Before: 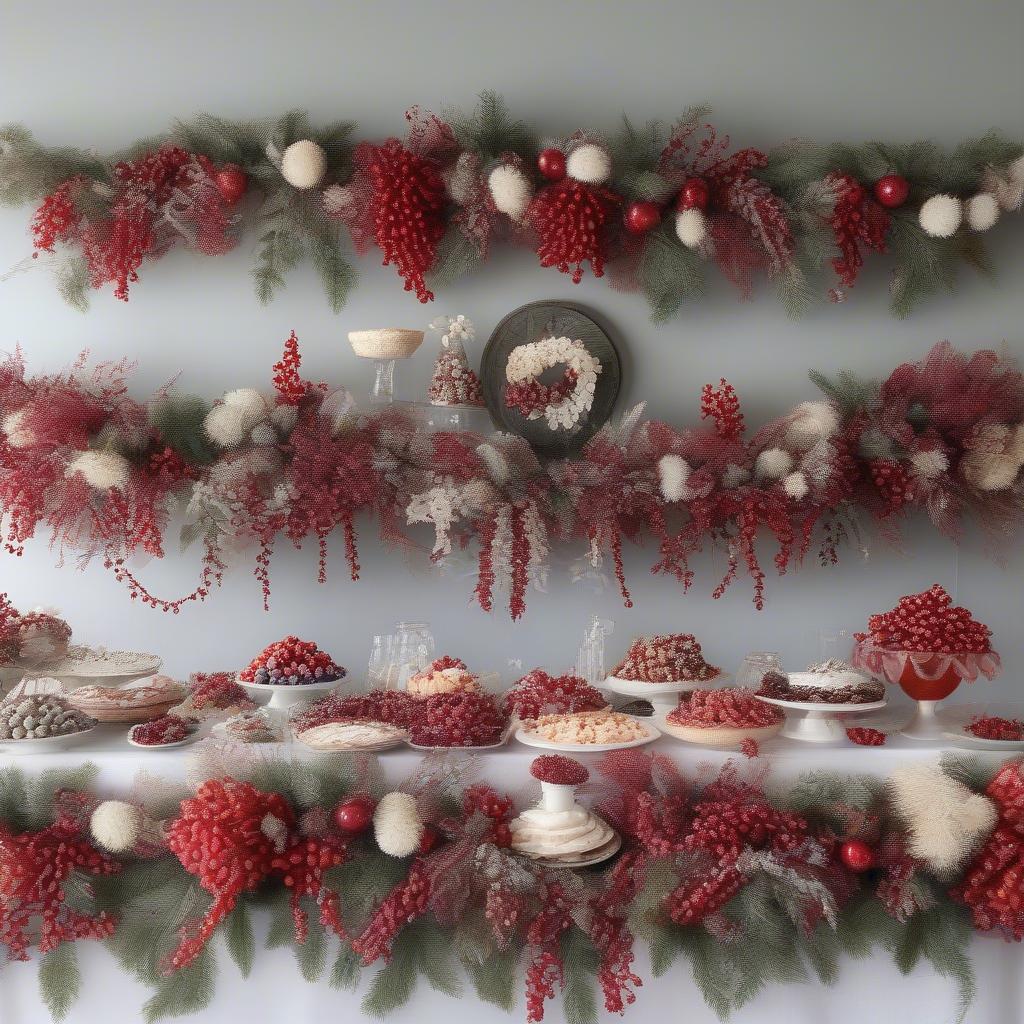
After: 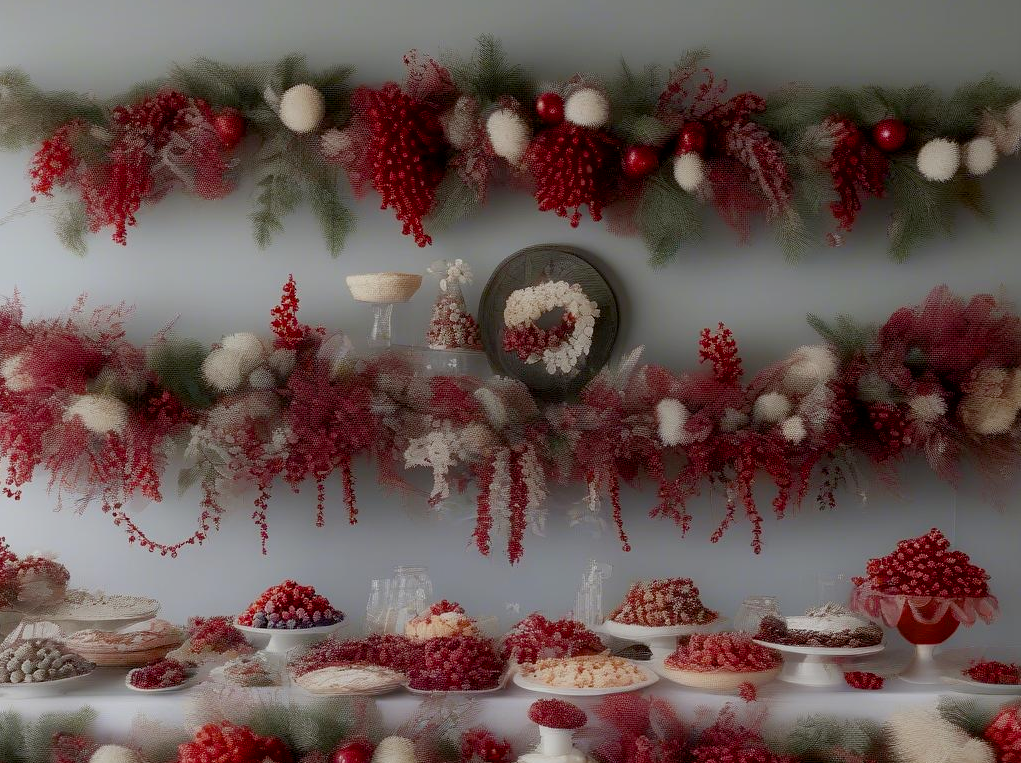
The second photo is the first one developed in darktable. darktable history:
crop: left 0.239%, top 5.56%, bottom 19.851%
exposure: black level correction 0.009, exposure -0.63 EV, compensate highlight preservation false
color balance rgb: perceptual saturation grading › global saturation 15.848%, perceptual saturation grading › highlights -19.357%, perceptual saturation grading › shadows 20.388%
